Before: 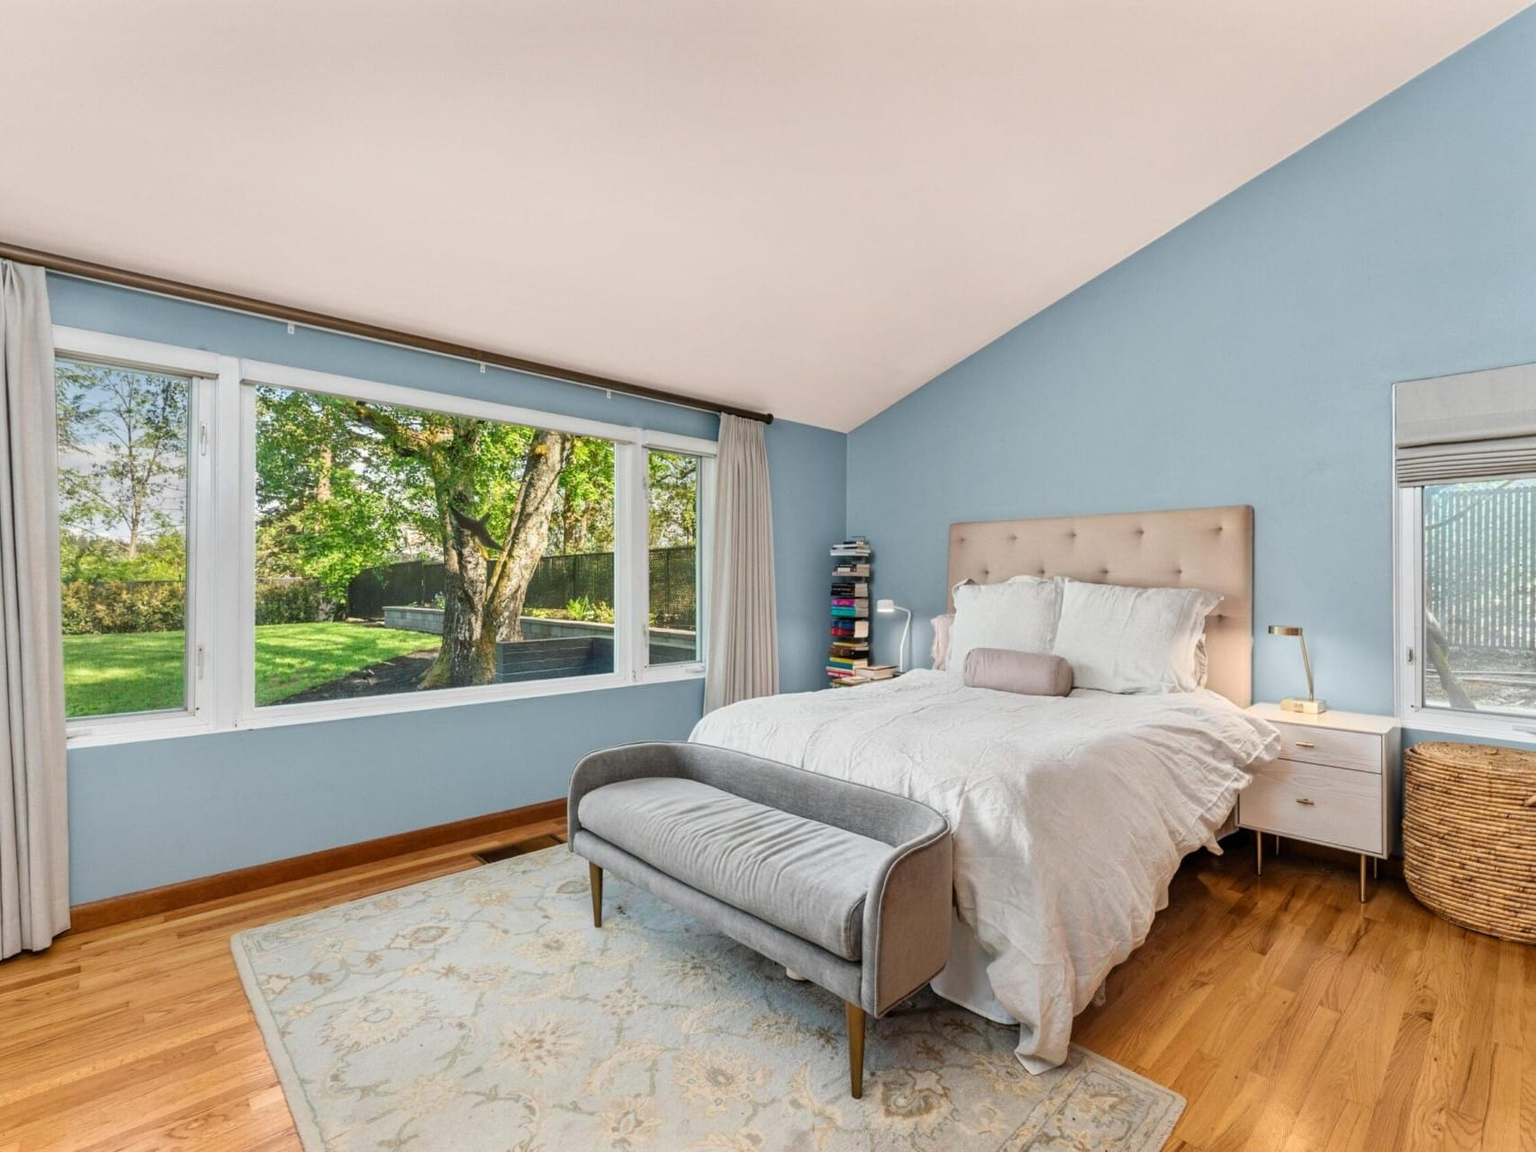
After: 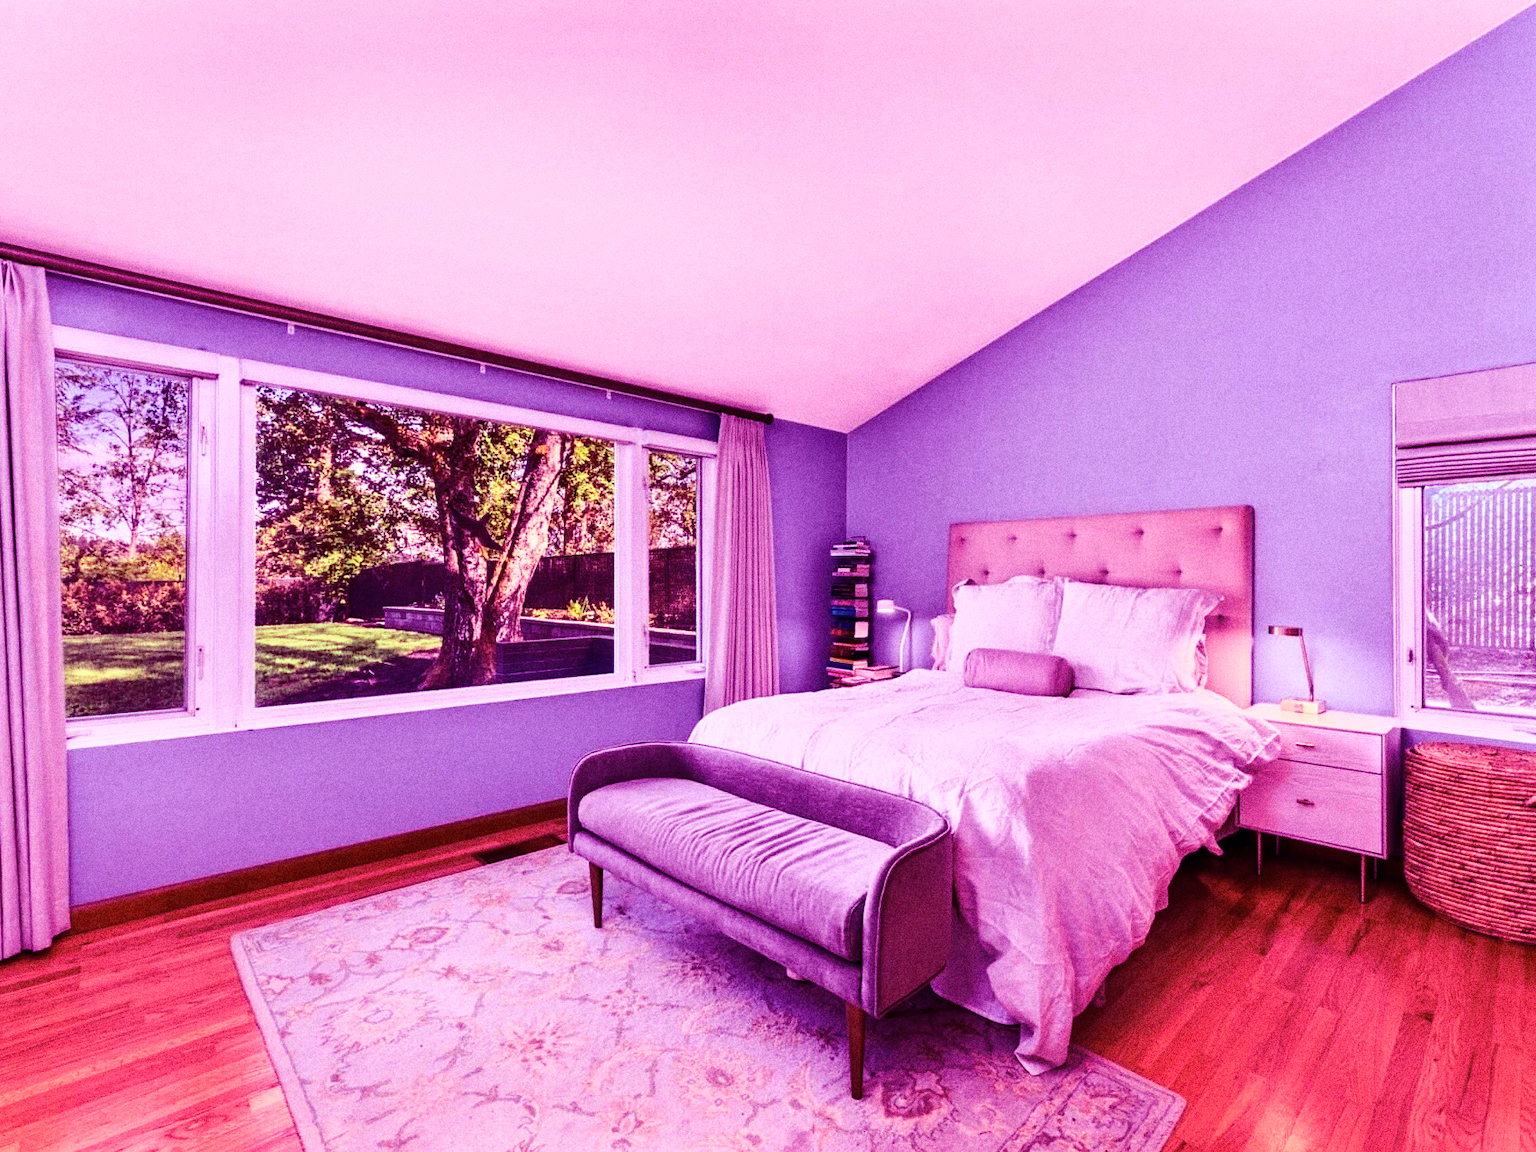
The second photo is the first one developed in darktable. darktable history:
base curve: curves: ch0 [(0, 0) (0.028, 0.03) (0.121, 0.232) (0.46, 0.748) (0.859, 0.968) (1, 1)]
contrast brightness saturation: saturation -0.1
grain: coarseness 9.61 ISO, strength 35.62%
color balance: mode lift, gamma, gain (sRGB), lift [1, 1, 0.101, 1]
